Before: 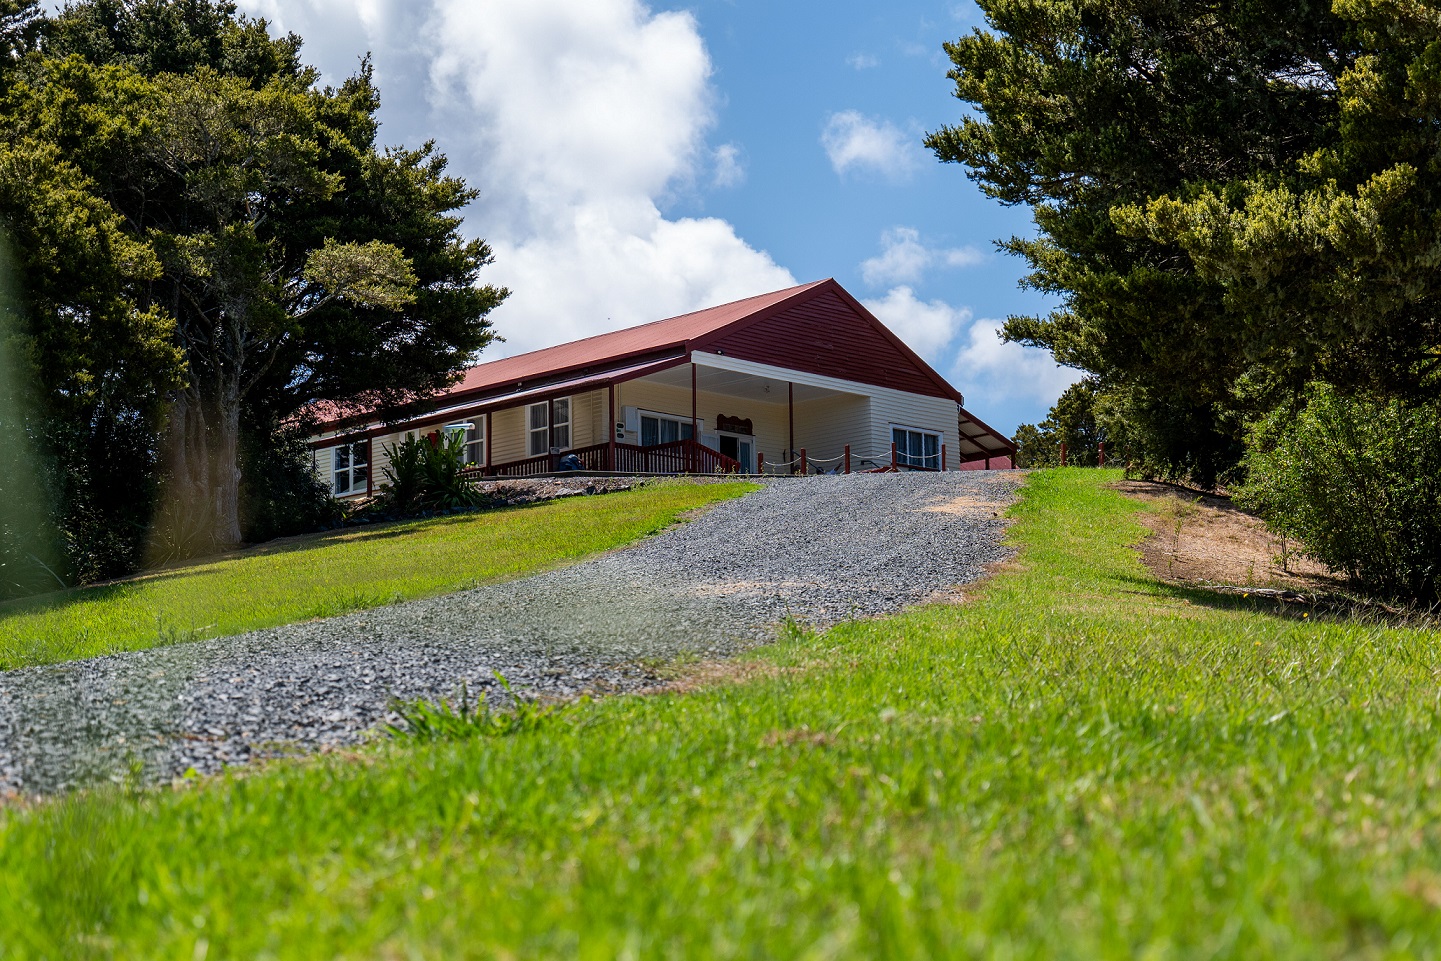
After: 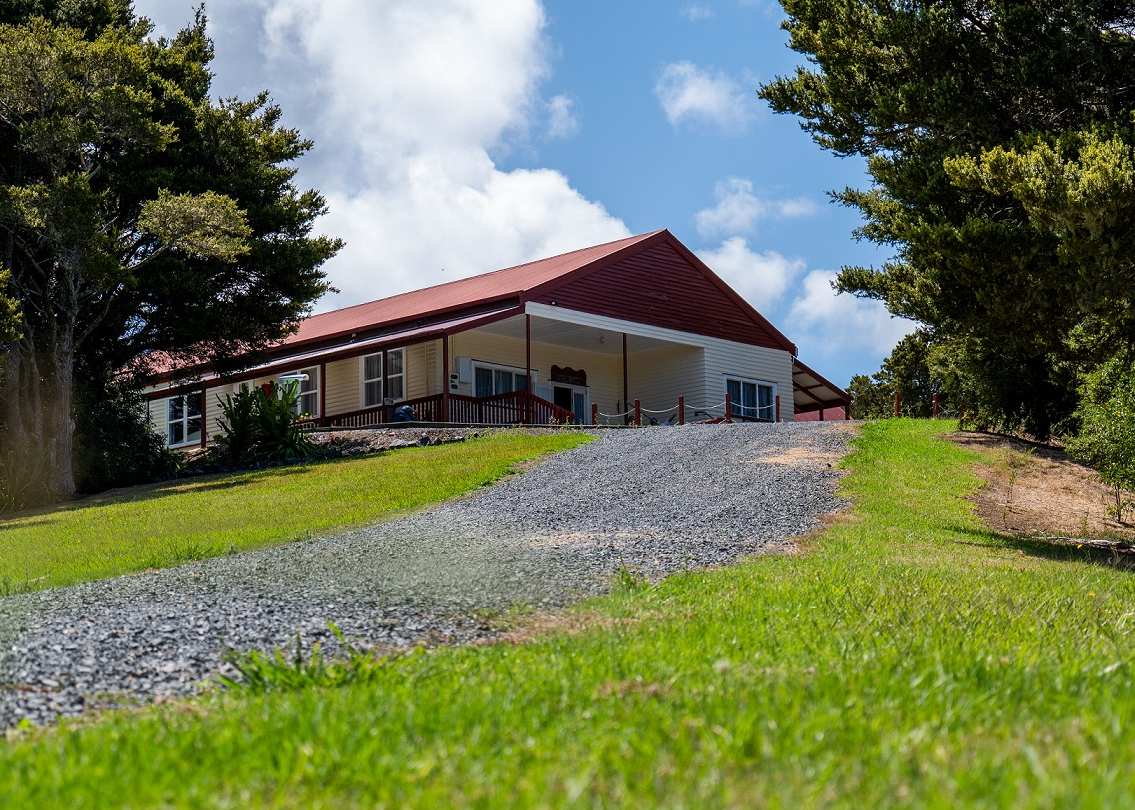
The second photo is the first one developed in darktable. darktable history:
crop: left 11.586%, top 5.146%, right 9.594%, bottom 10.542%
